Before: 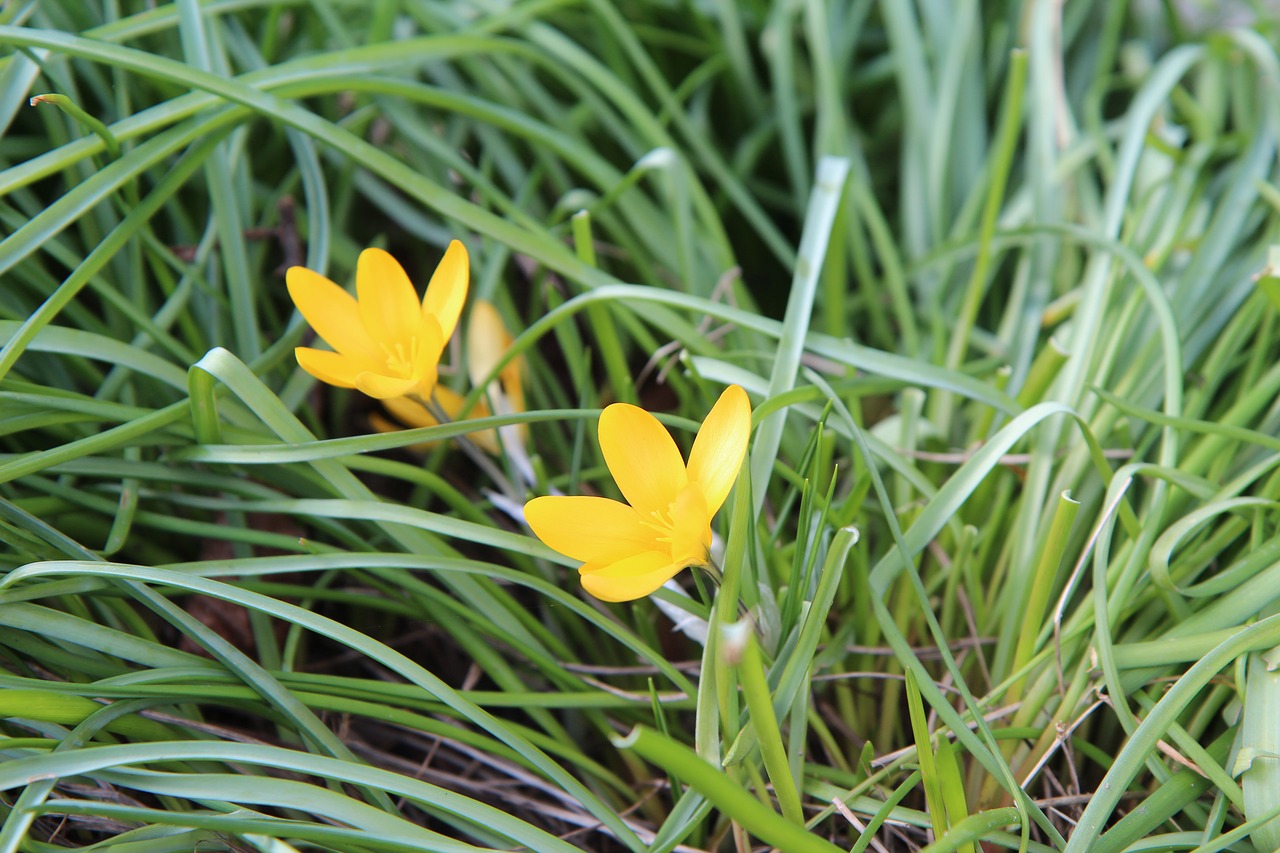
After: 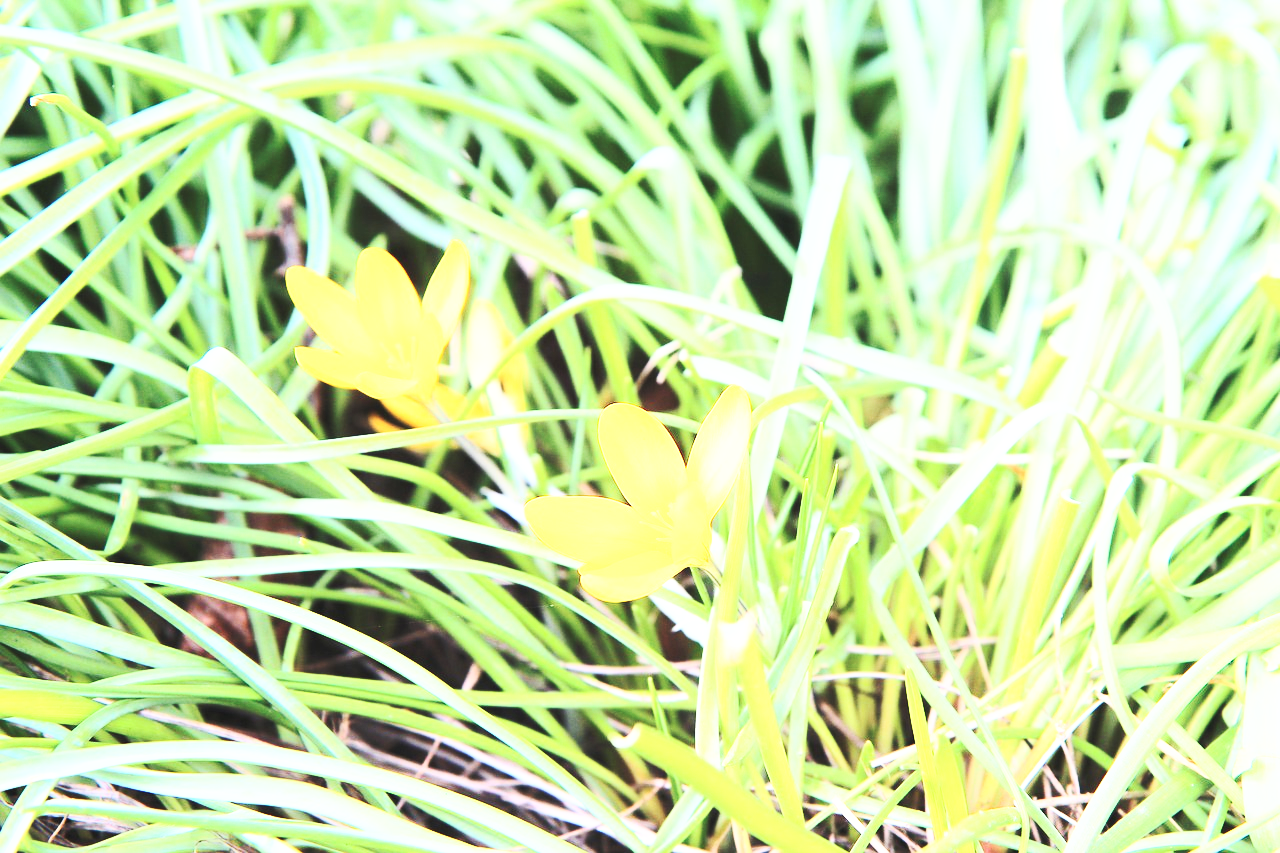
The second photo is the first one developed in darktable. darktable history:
exposure: black level correction 0, exposure 1 EV, compensate exposure bias true, compensate highlight preservation false
base curve: curves: ch0 [(0, 0) (0.036, 0.037) (0.121, 0.228) (0.46, 0.76) (0.859, 0.983) (1, 1)], preserve colors none
contrast brightness saturation: contrast 0.39, brightness 0.53
